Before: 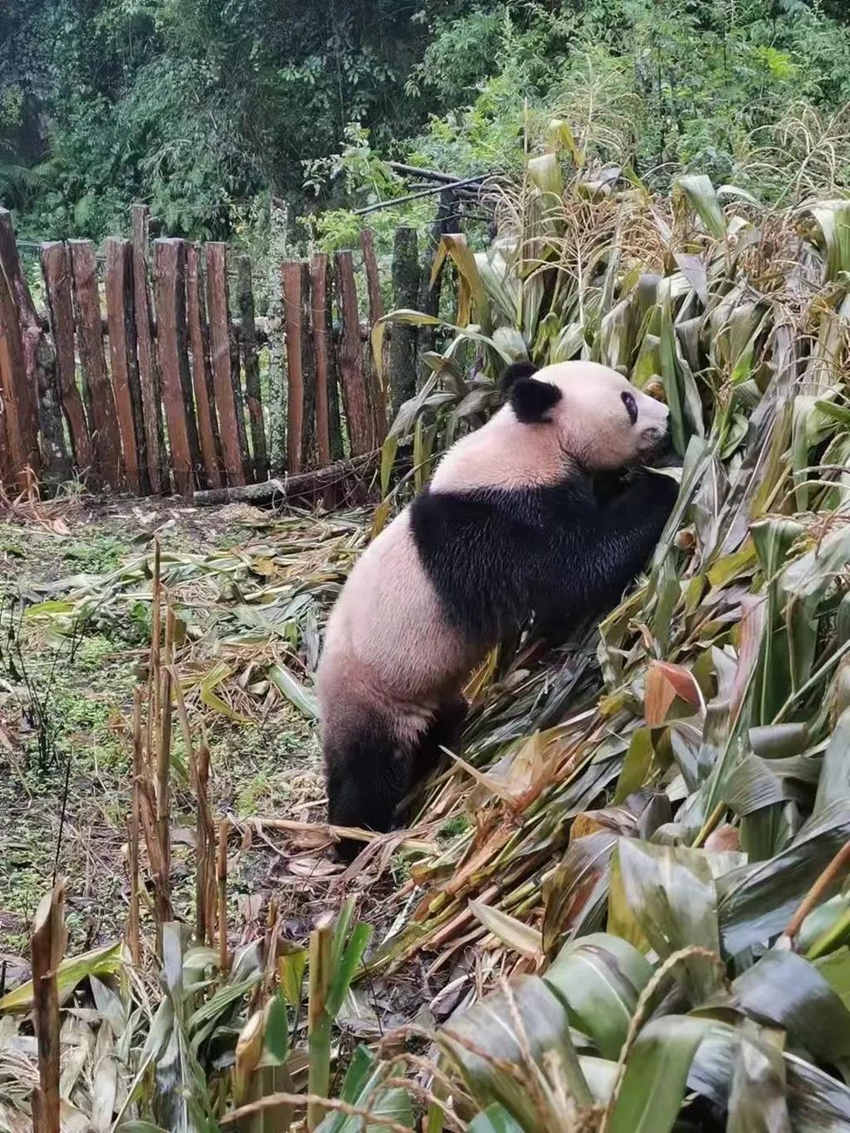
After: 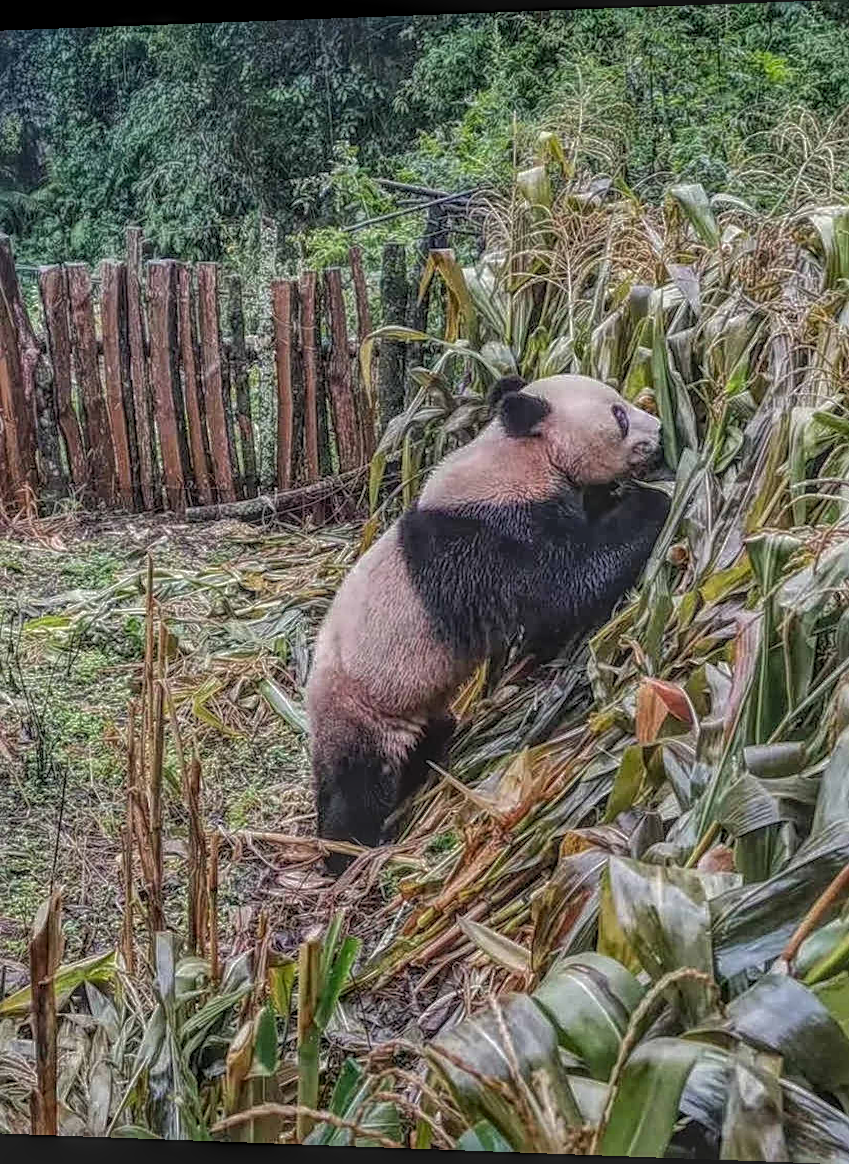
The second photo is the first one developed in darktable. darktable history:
local contrast: highlights 0%, shadows 0%, detail 200%, midtone range 0.25
rotate and perspective: lens shift (horizontal) -0.055, automatic cropping off
sharpen: on, module defaults
